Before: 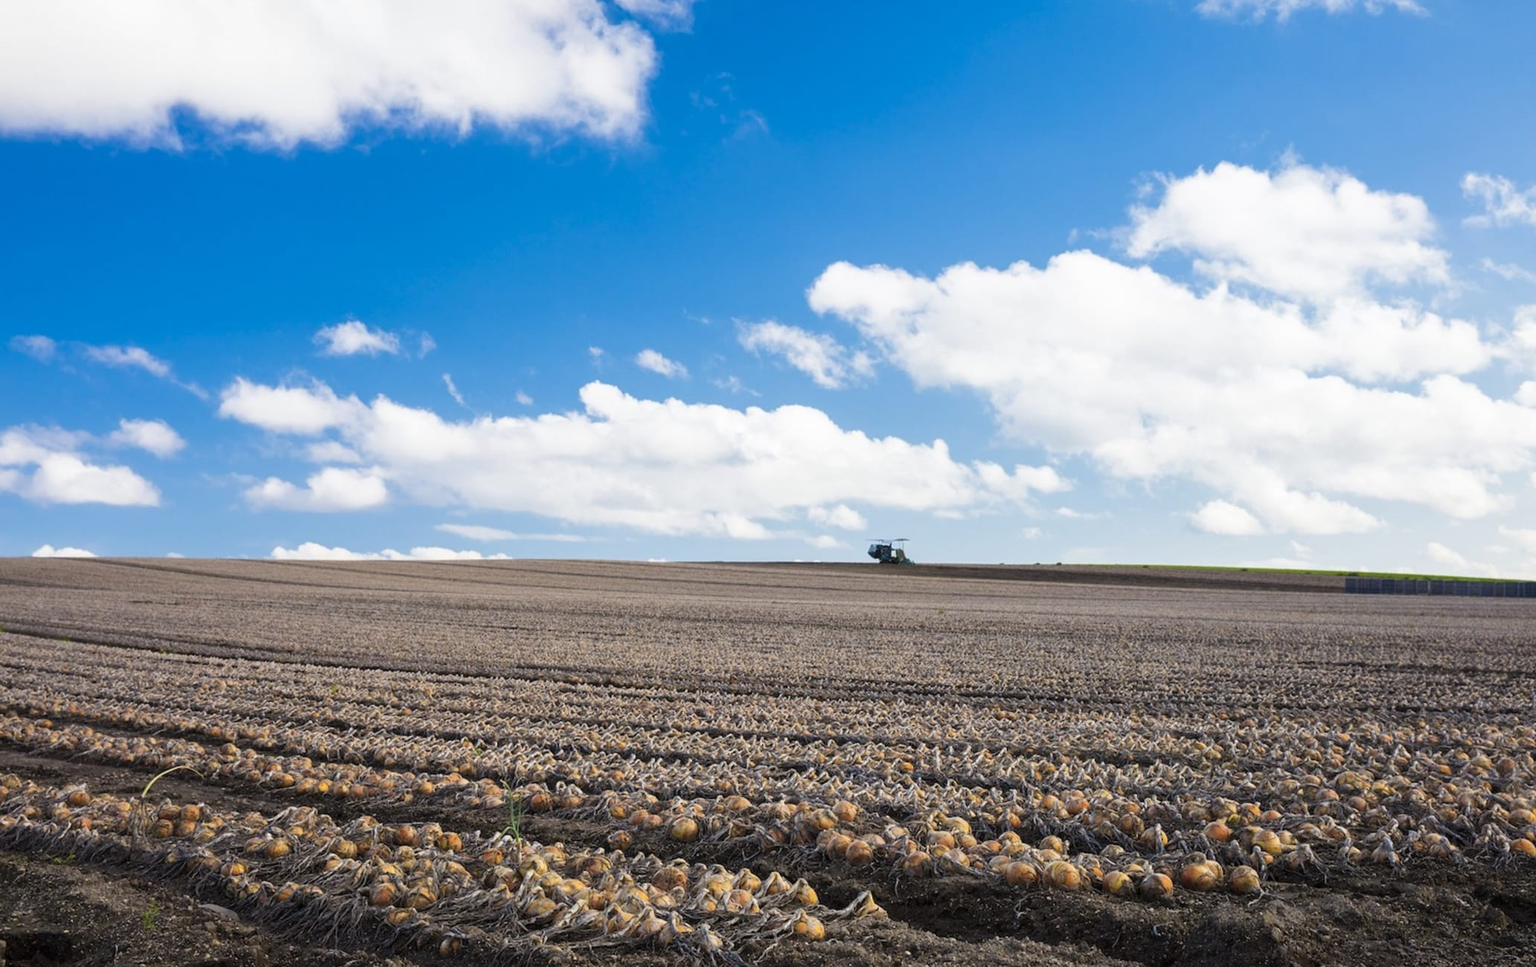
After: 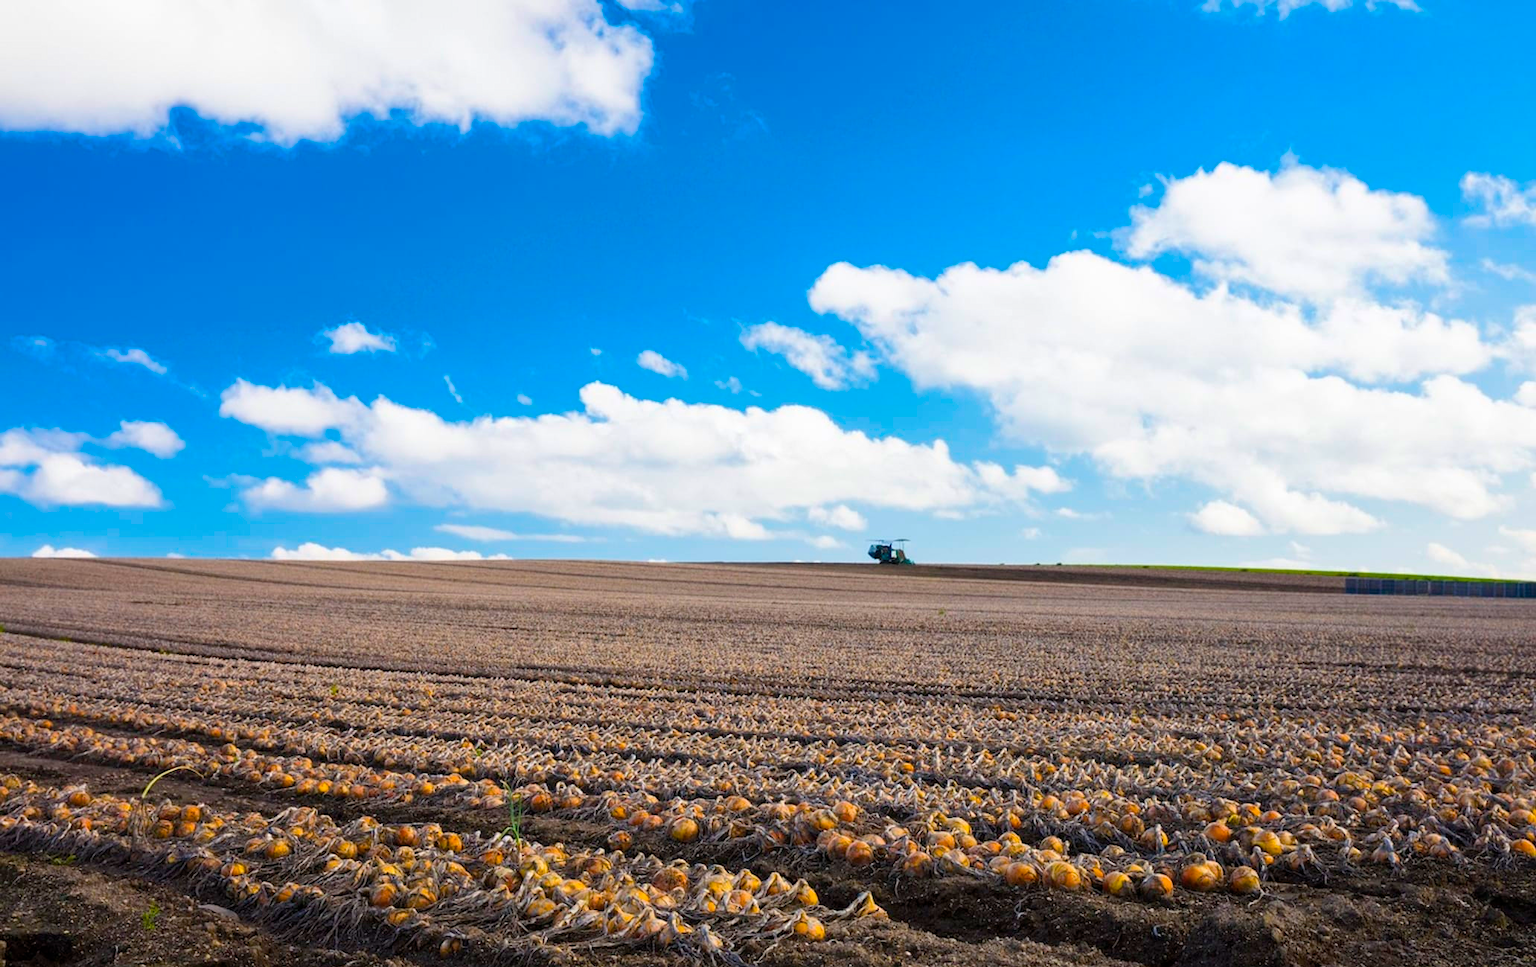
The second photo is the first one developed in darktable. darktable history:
exposure: compensate highlight preservation false
color balance rgb: linear chroma grading › global chroma 15%, perceptual saturation grading › global saturation 30%
